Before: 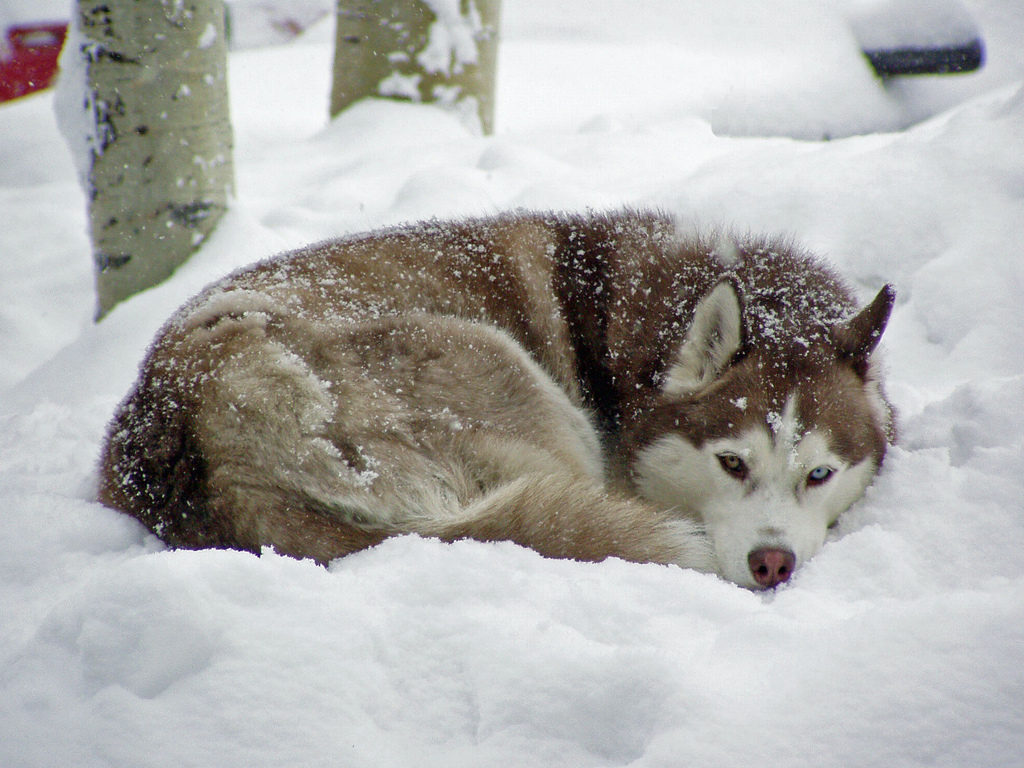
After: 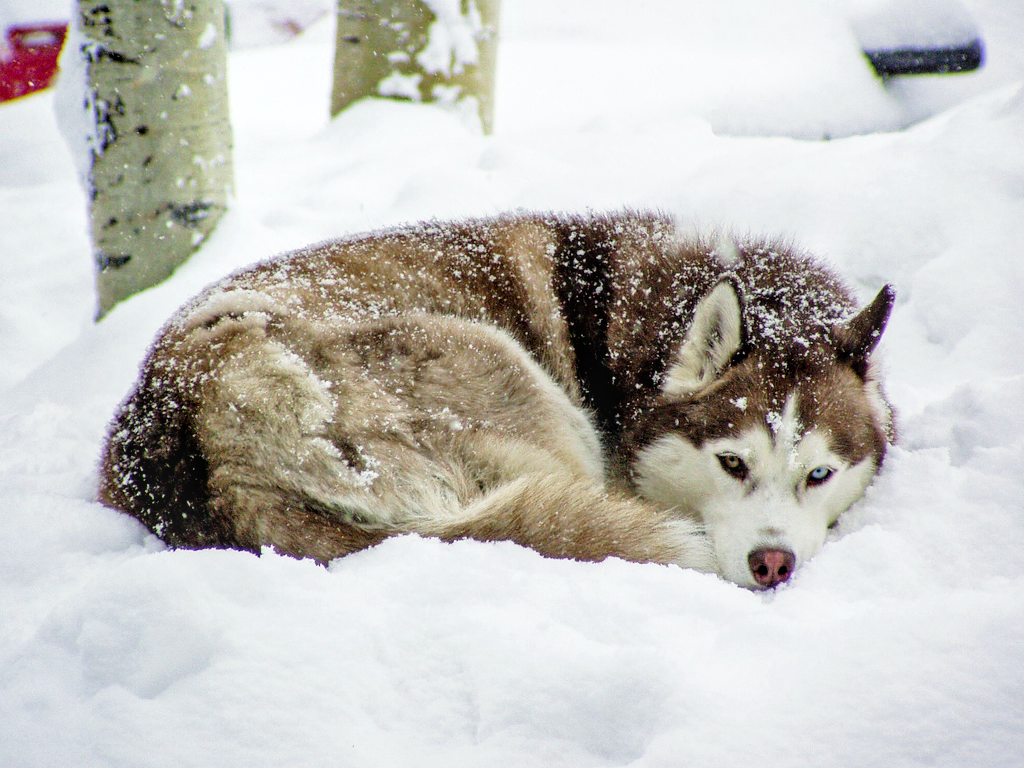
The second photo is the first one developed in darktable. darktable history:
color balance rgb: perceptual saturation grading › global saturation 20%, global vibrance 10%
filmic rgb: black relative exposure -5 EV, white relative exposure 3.5 EV, hardness 3.19, contrast 1.3
local contrast: on, module defaults
exposure "scene-referred default": black level correction 0, exposure 0.7 EV, compensate exposure bias true, compensate highlight preservation false
